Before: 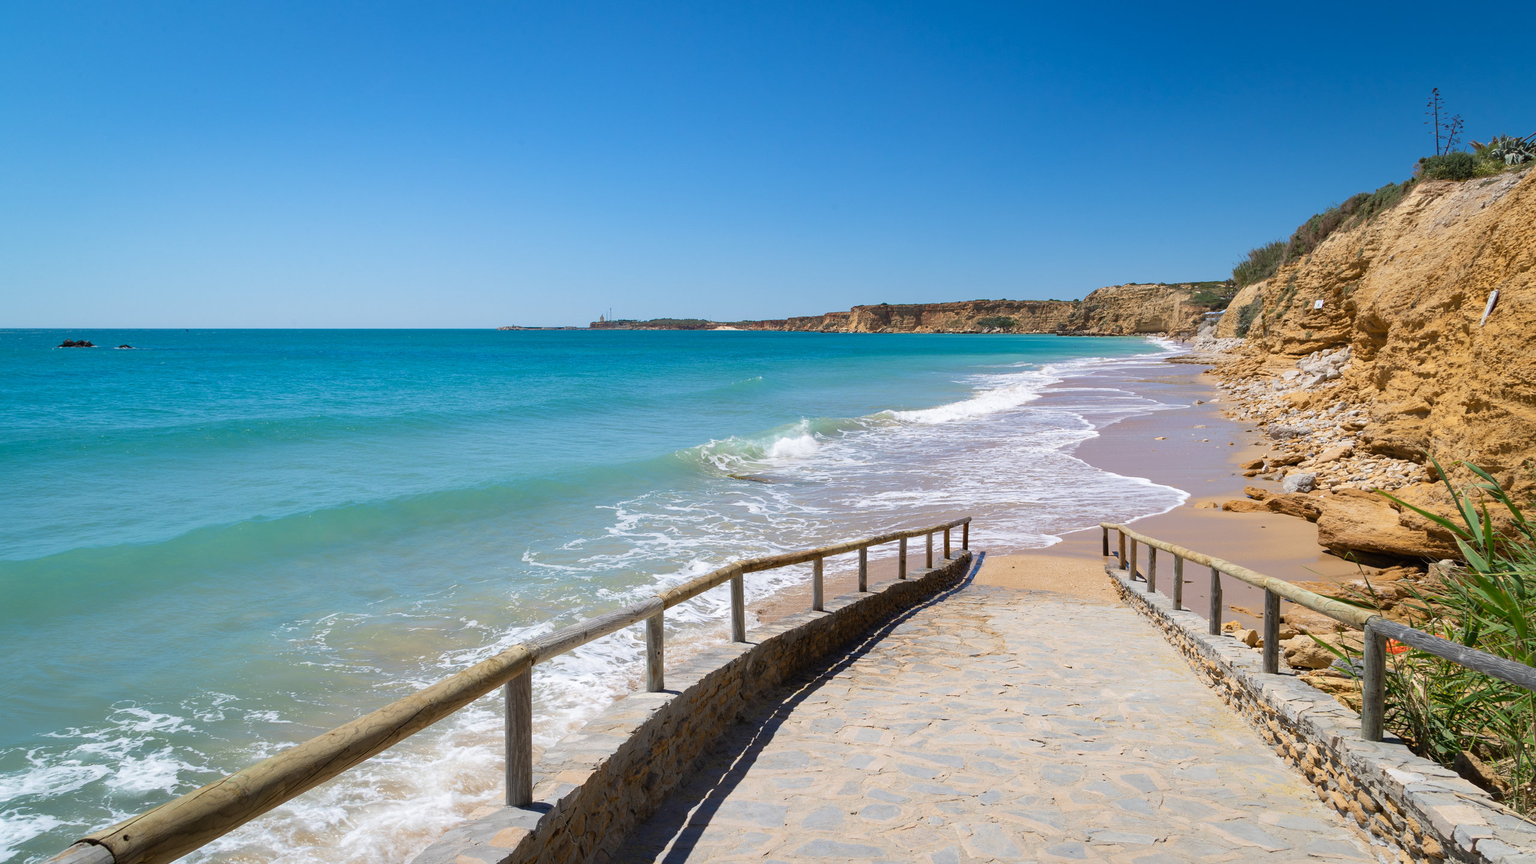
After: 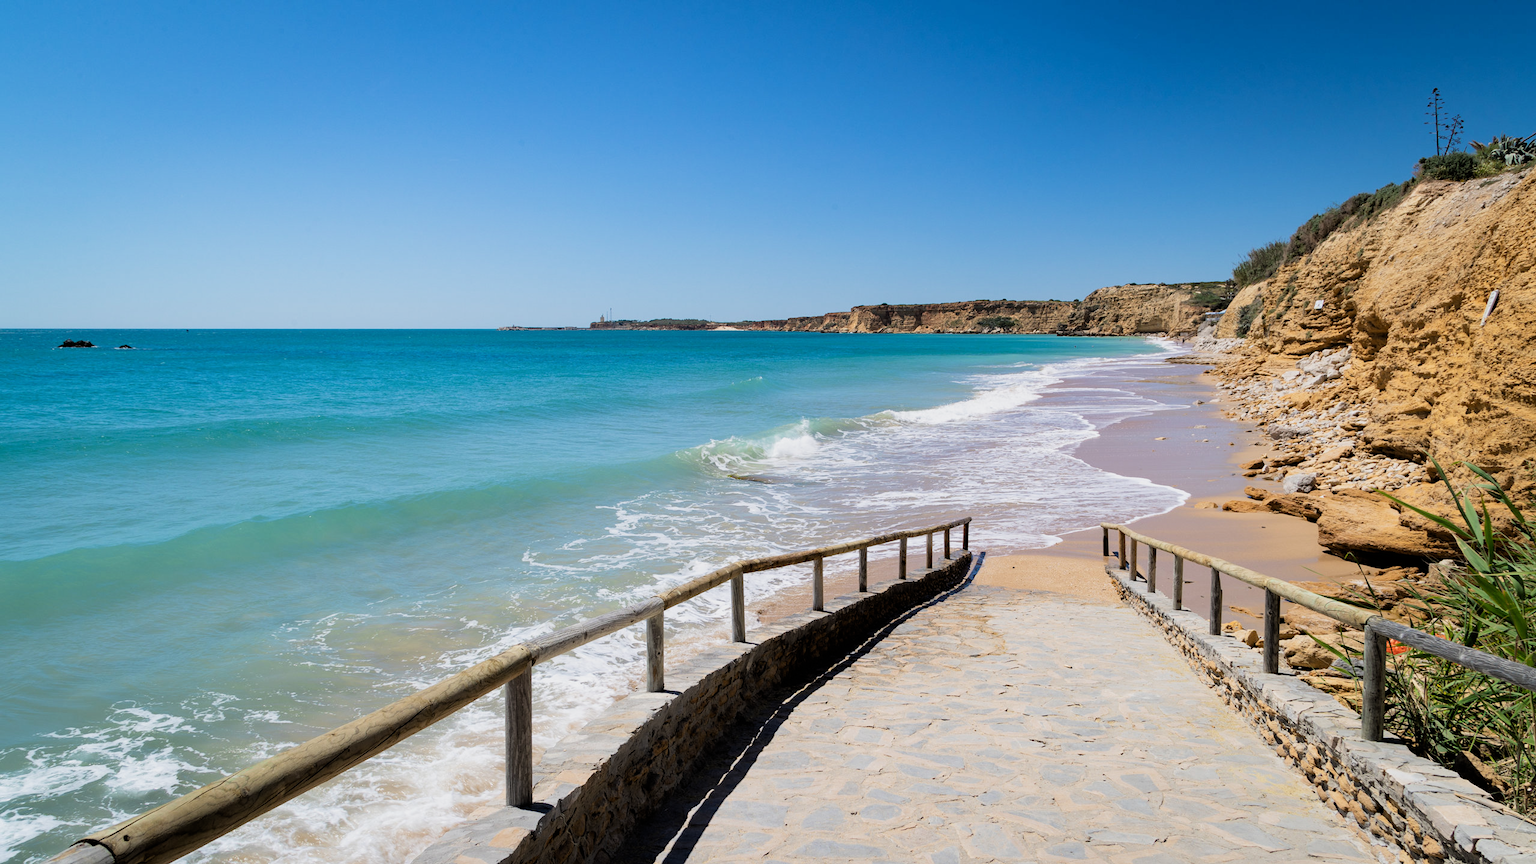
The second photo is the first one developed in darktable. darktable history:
filmic rgb: black relative exposure -5.13 EV, white relative exposure 3.18 EV, hardness 3.42, contrast 1.194, highlights saturation mix -48.94%
